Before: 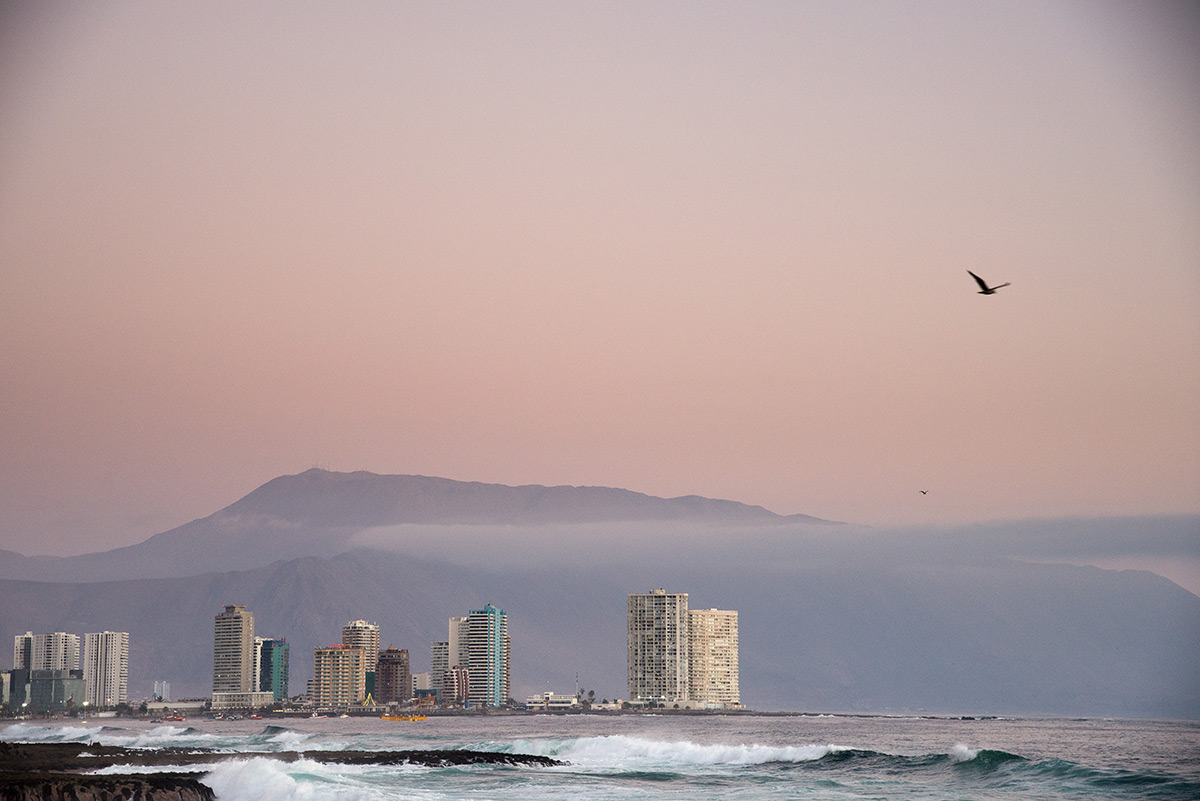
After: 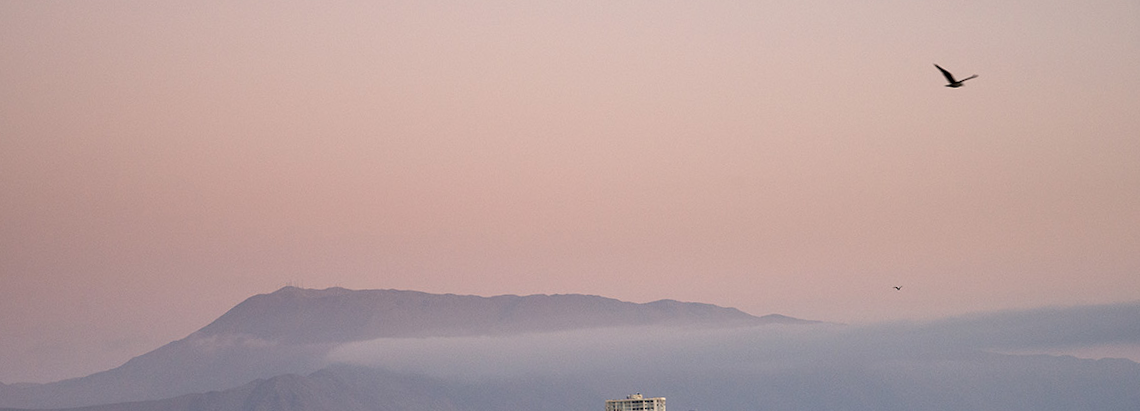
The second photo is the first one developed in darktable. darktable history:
rotate and perspective: rotation -2.12°, lens shift (vertical) 0.009, lens shift (horizontal) -0.008, automatic cropping original format, crop left 0.036, crop right 0.964, crop top 0.05, crop bottom 0.959
crop and rotate: top 23.043%, bottom 23.437%
